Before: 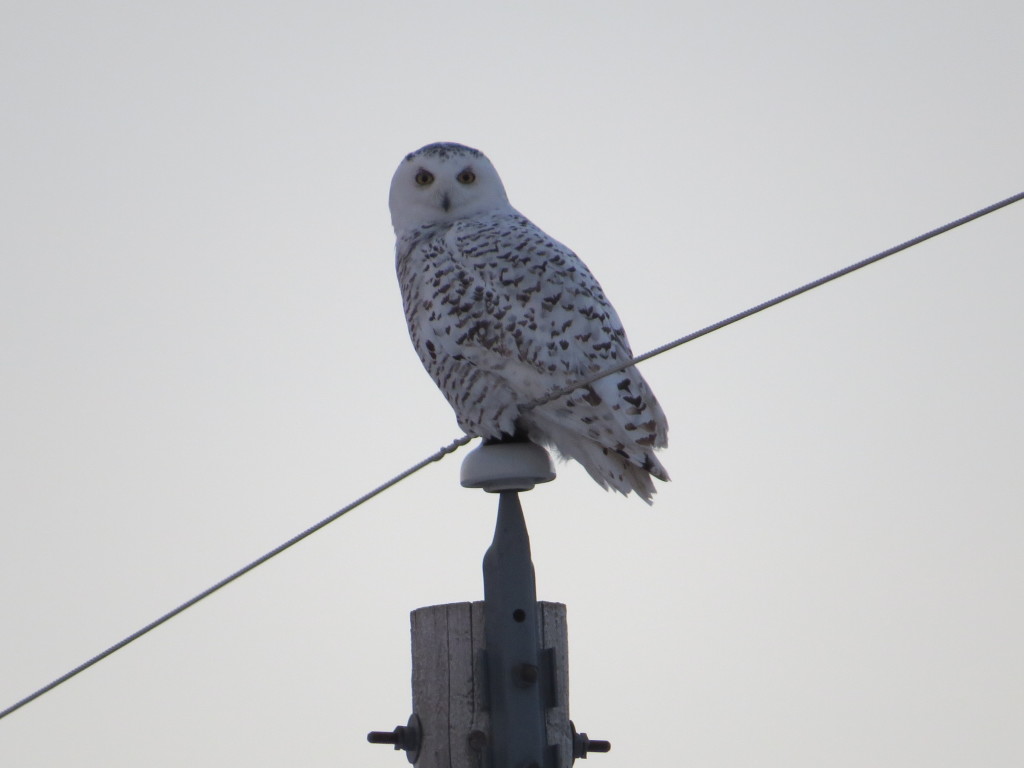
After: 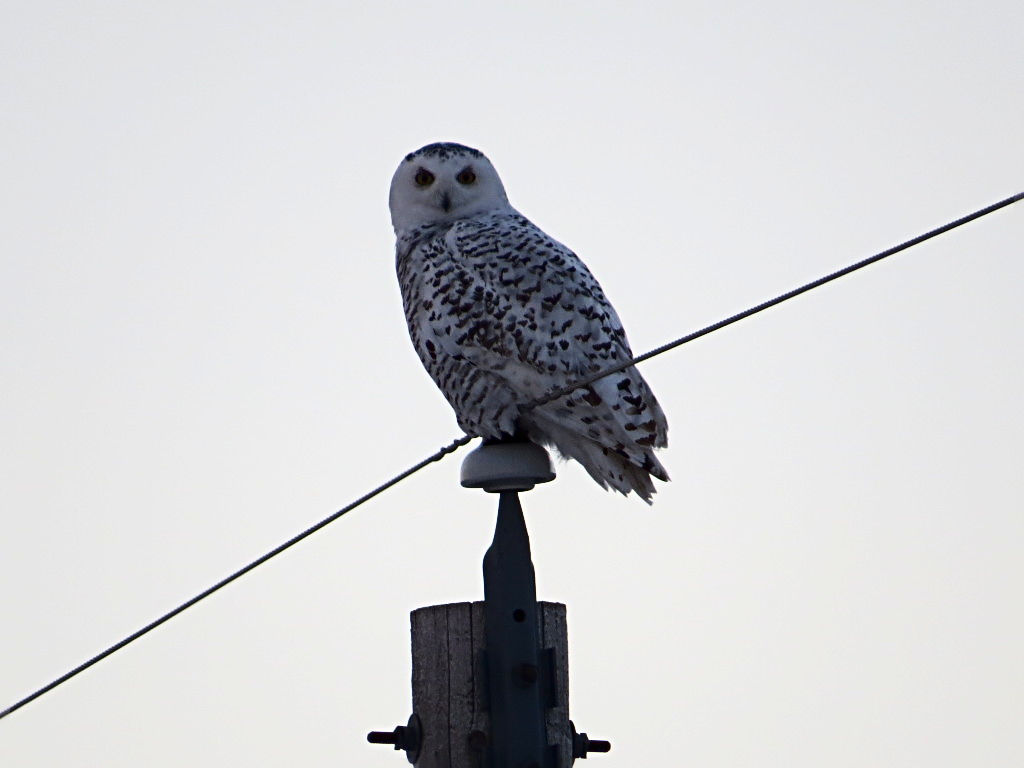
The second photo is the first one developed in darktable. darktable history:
sharpen: radius 3.954
contrast brightness saturation: contrast 0.315, brightness -0.079, saturation 0.168
